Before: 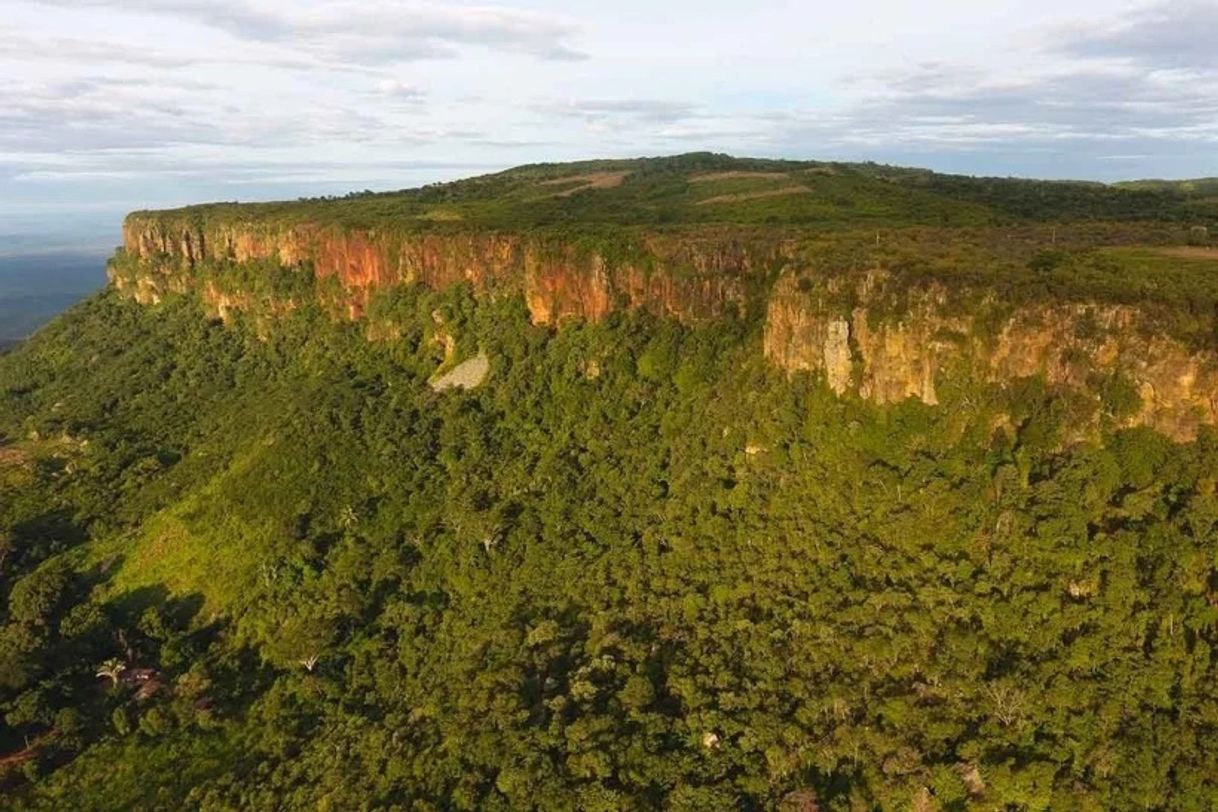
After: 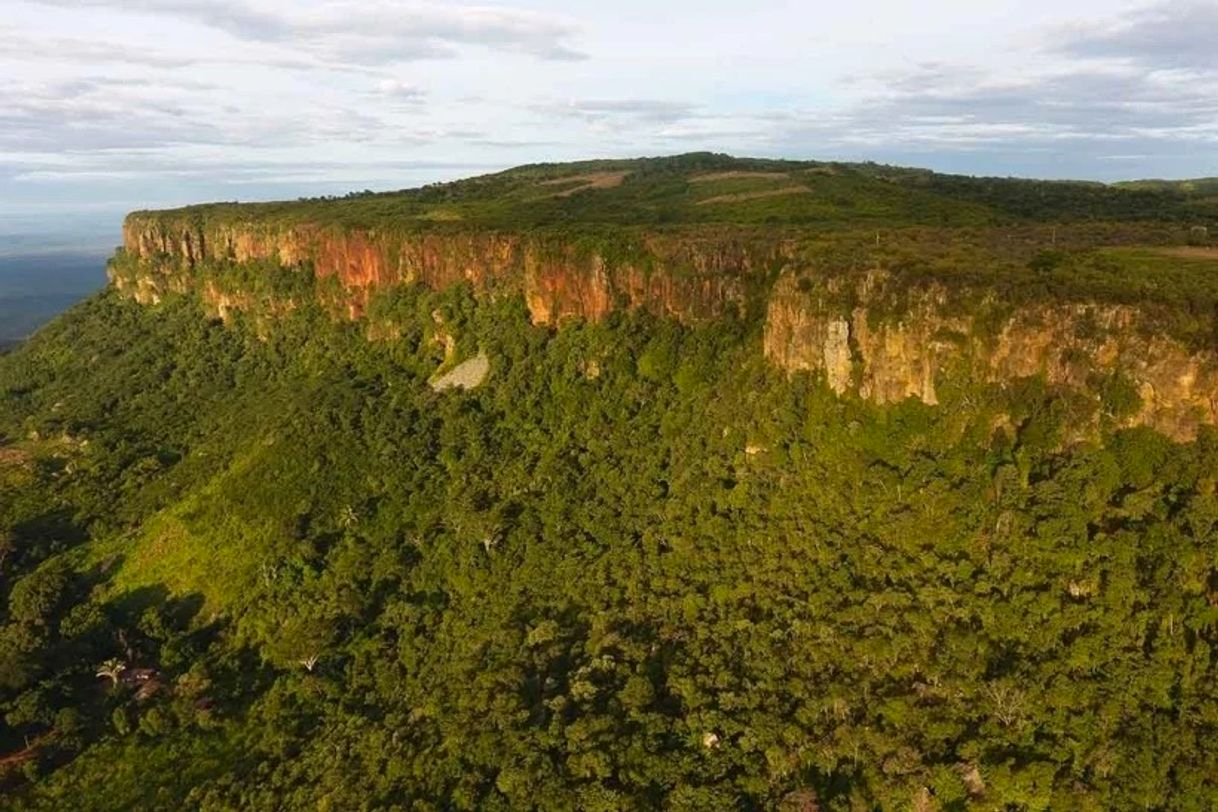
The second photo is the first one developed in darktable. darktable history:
contrast brightness saturation: contrast 0.034, brightness -0.041
